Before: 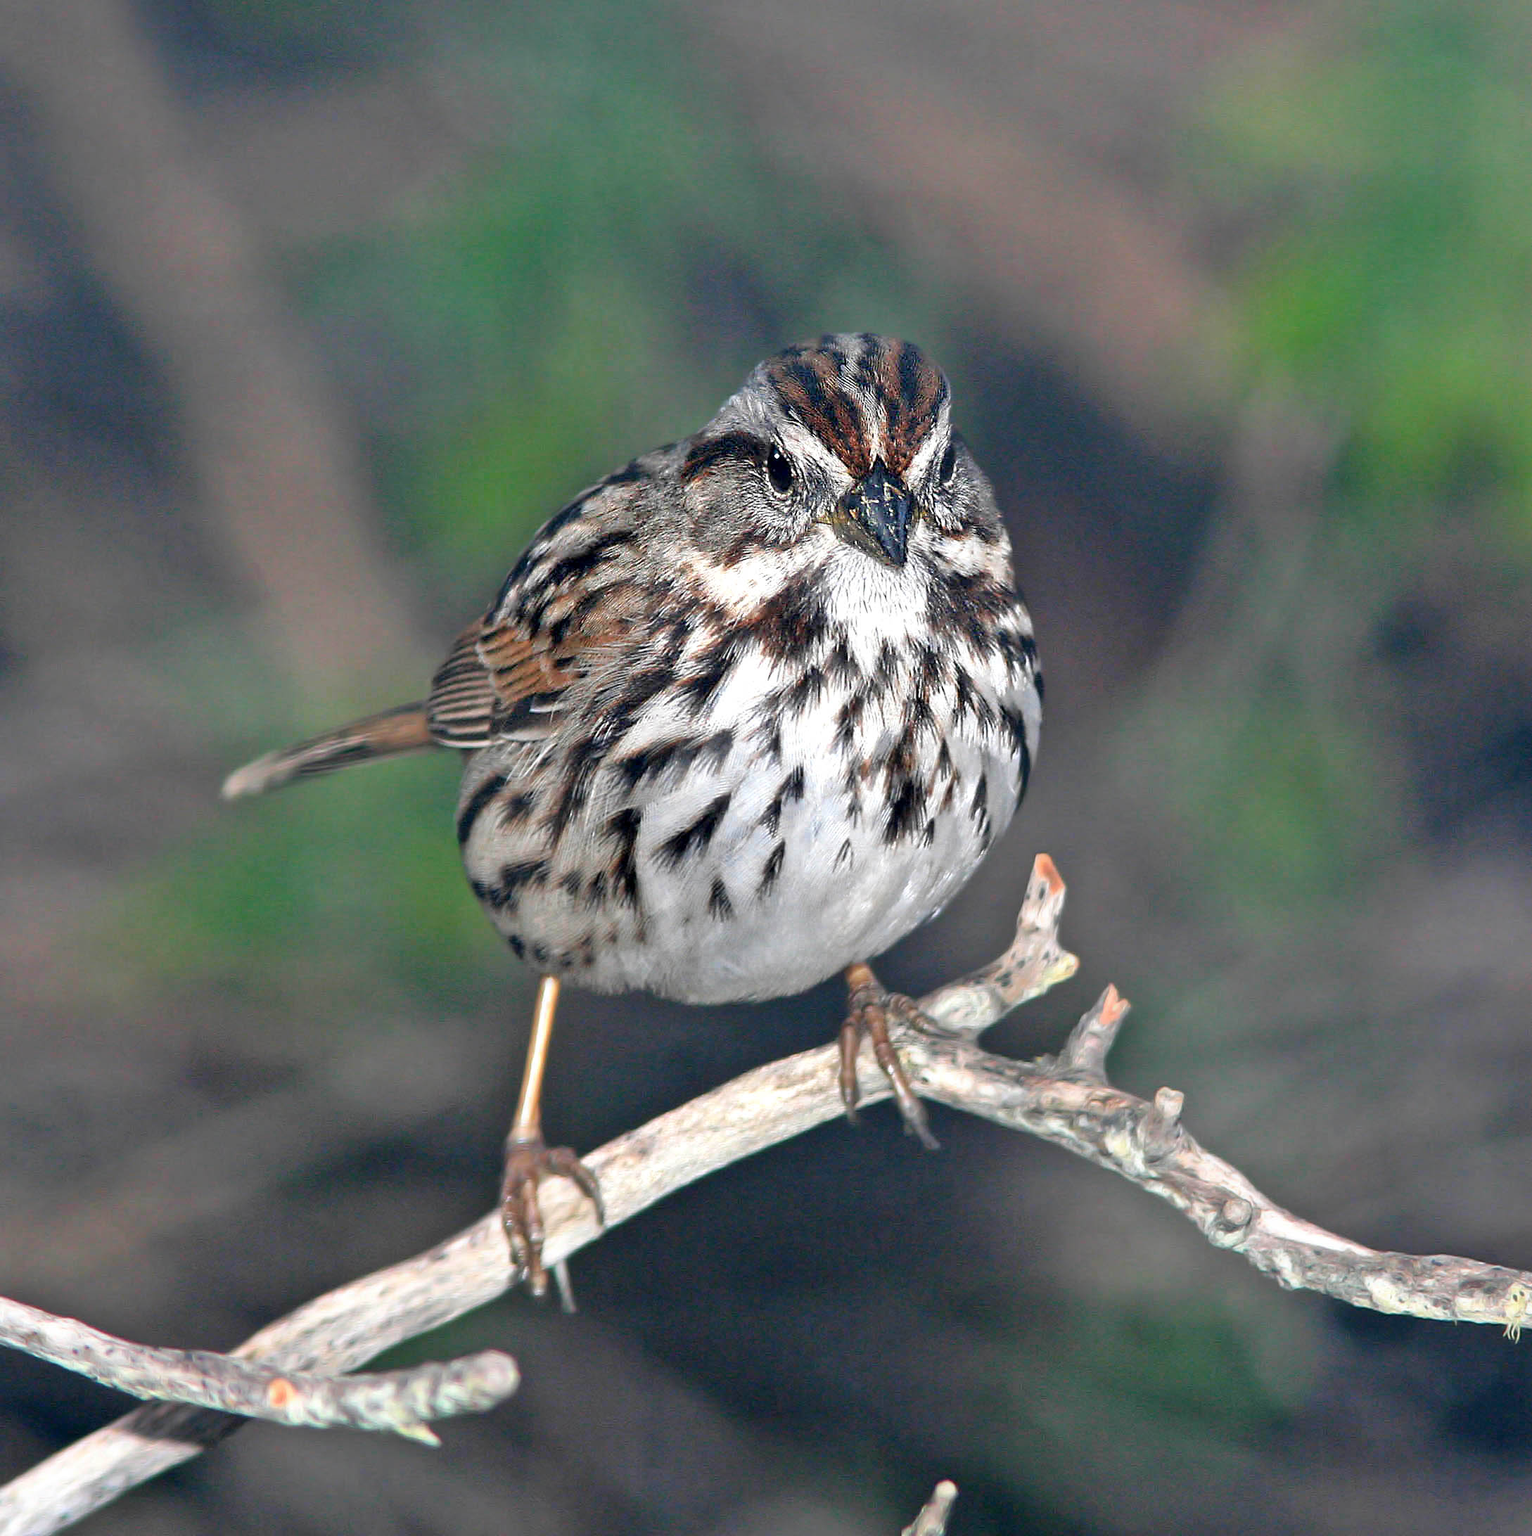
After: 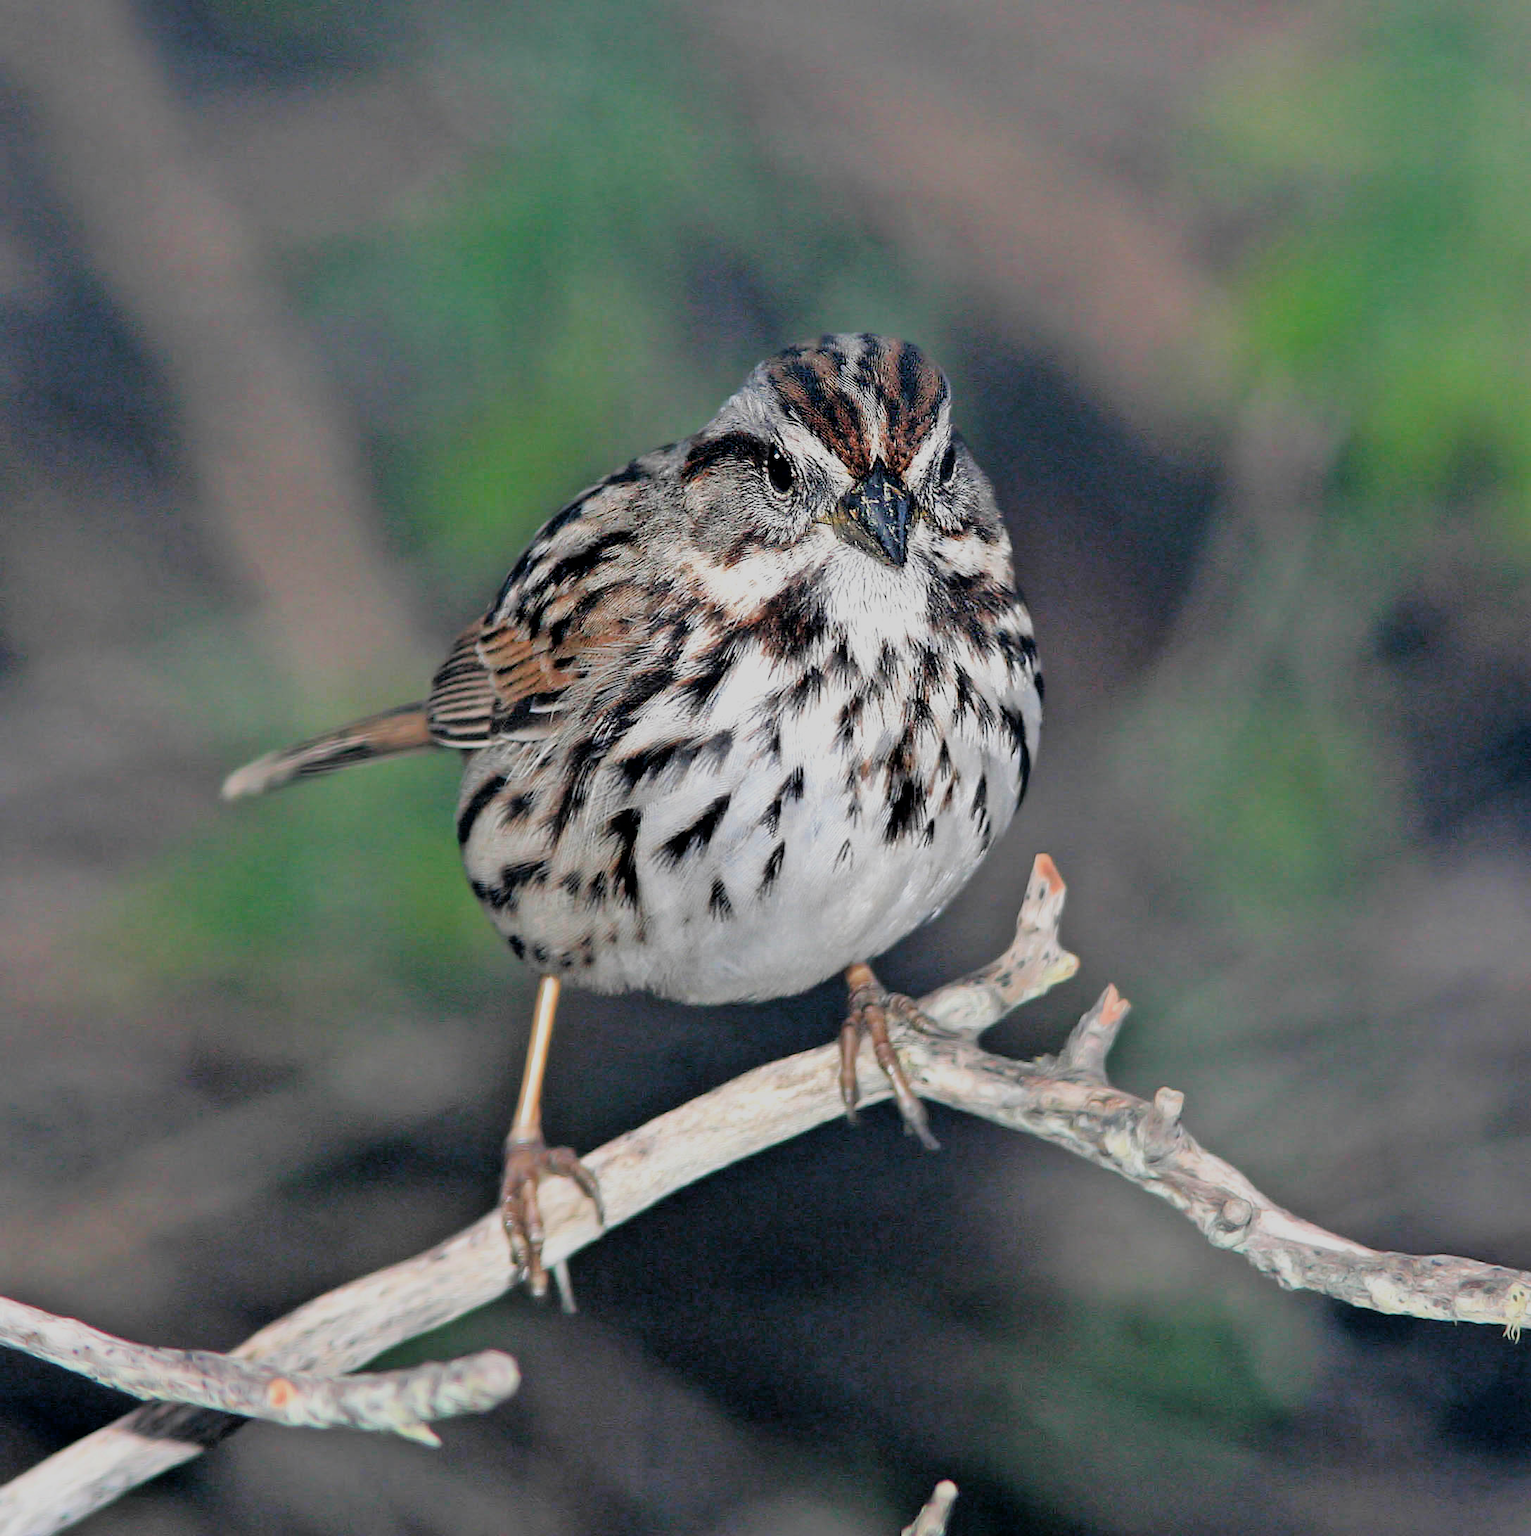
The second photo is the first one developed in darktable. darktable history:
filmic rgb: black relative exposure -7.65 EV, white relative exposure 4.56 EV, hardness 3.61
rgb curve: curves: ch0 [(0, 0) (0.136, 0.078) (0.262, 0.245) (0.414, 0.42) (1, 1)], compensate middle gray true, preserve colors basic power
exposure: black level correction 0.001, compensate highlight preservation false
